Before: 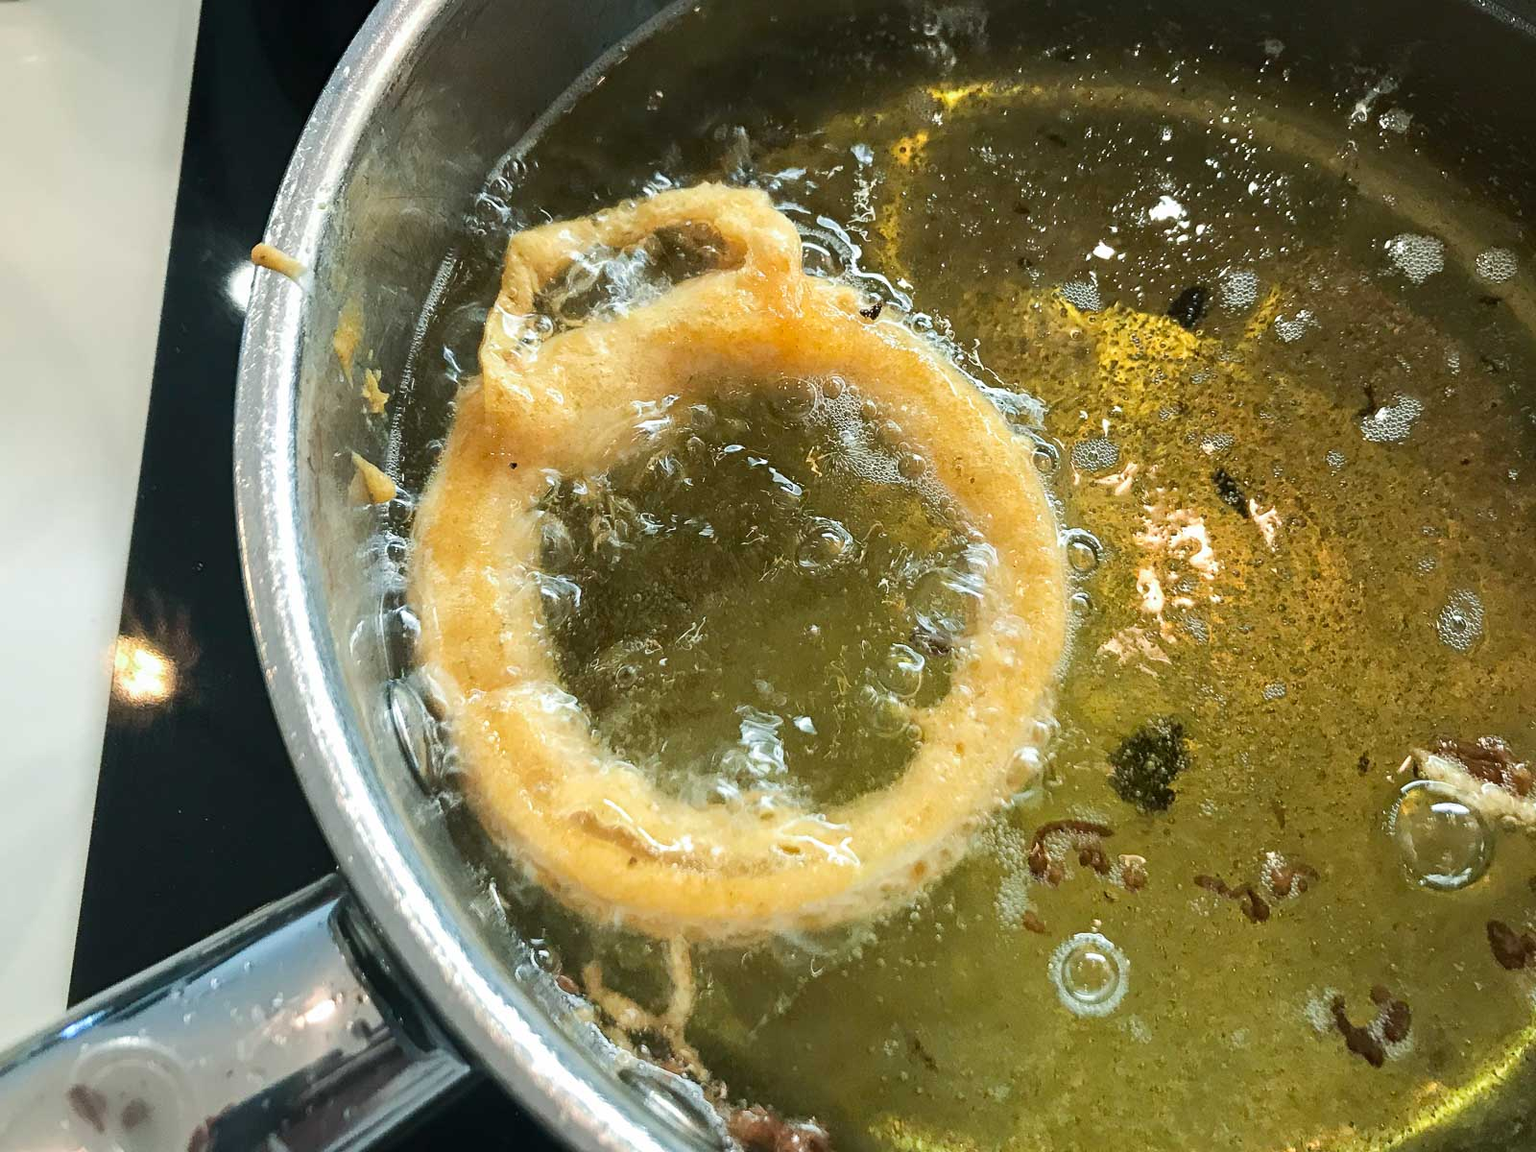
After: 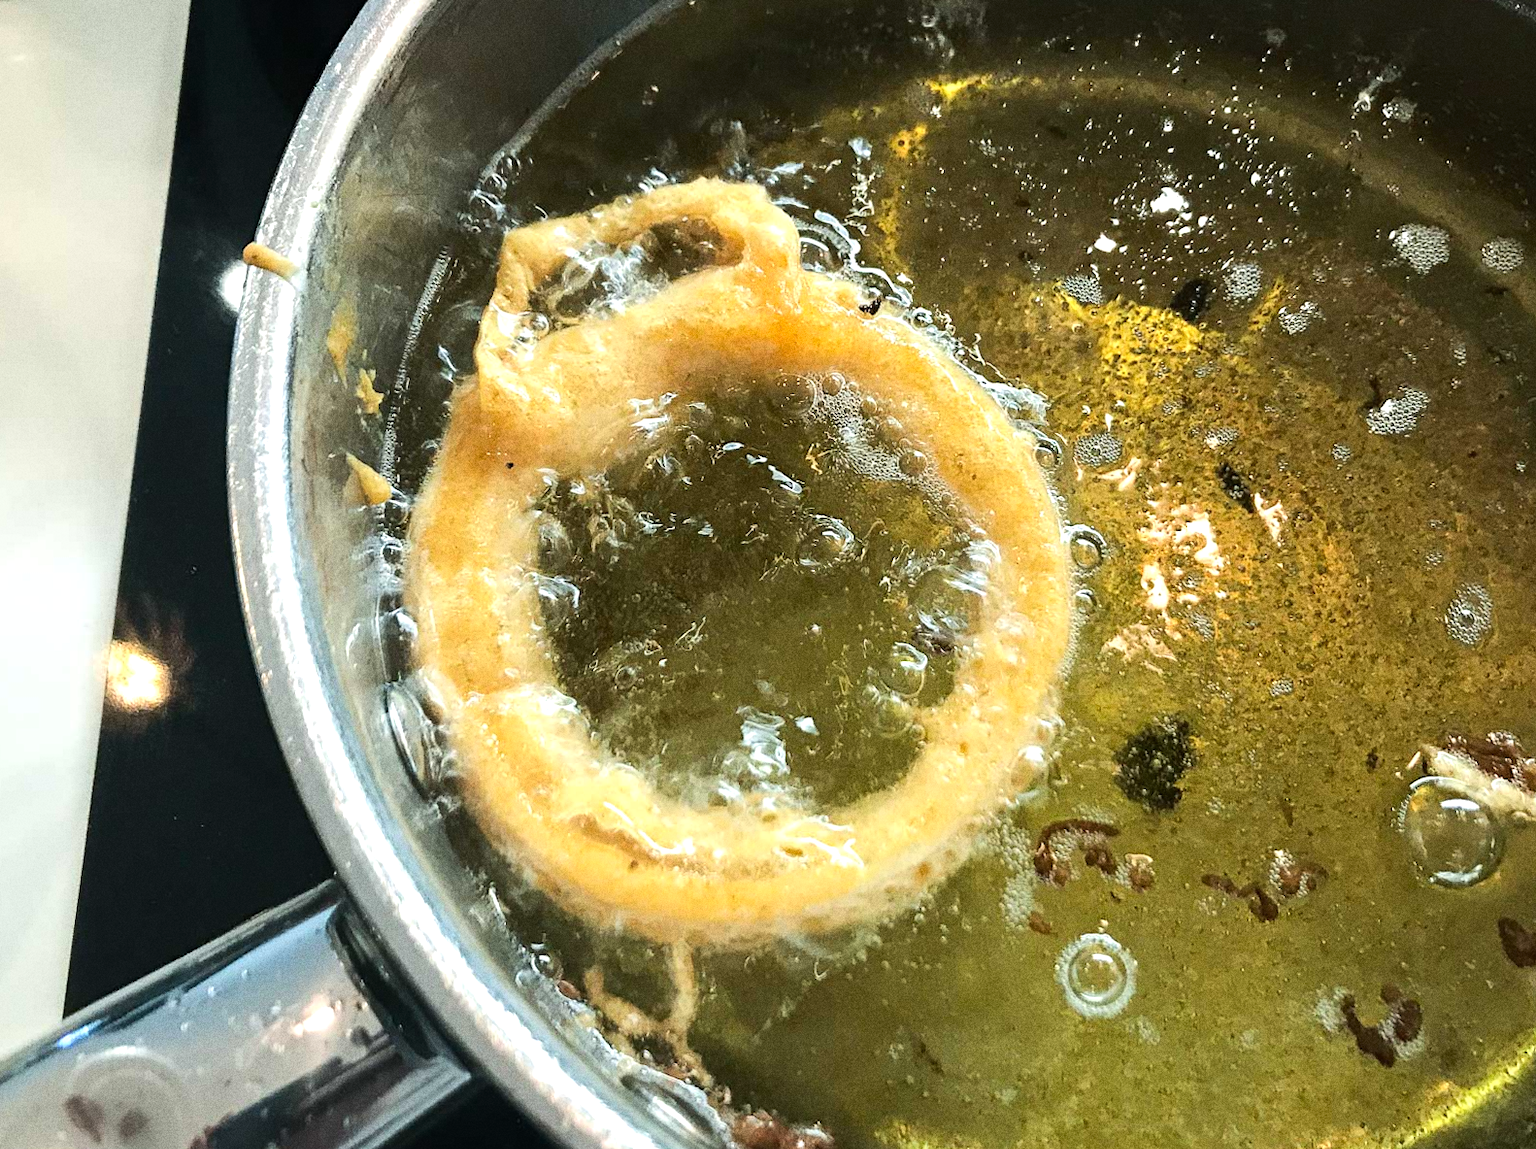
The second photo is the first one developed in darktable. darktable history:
tone equalizer: -8 EV -0.417 EV, -7 EV -0.389 EV, -6 EV -0.333 EV, -5 EV -0.222 EV, -3 EV 0.222 EV, -2 EV 0.333 EV, -1 EV 0.389 EV, +0 EV 0.417 EV, edges refinement/feathering 500, mask exposure compensation -1.57 EV, preserve details no
rotate and perspective: rotation -0.45°, automatic cropping original format, crop left 0.008, crop right 0.992, crop top 0.012, crop bottom 0.988
grain: coarseness 9.61 ISO, strength 35.62%
